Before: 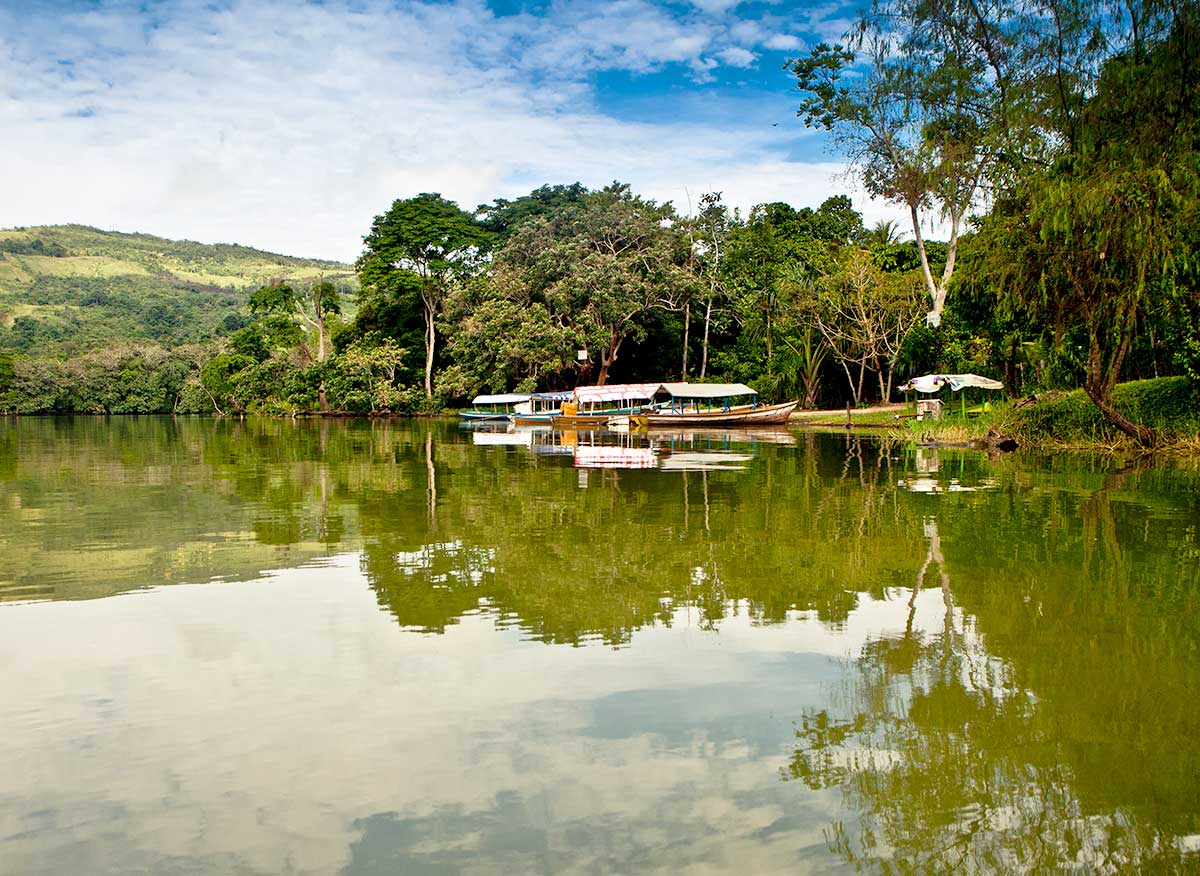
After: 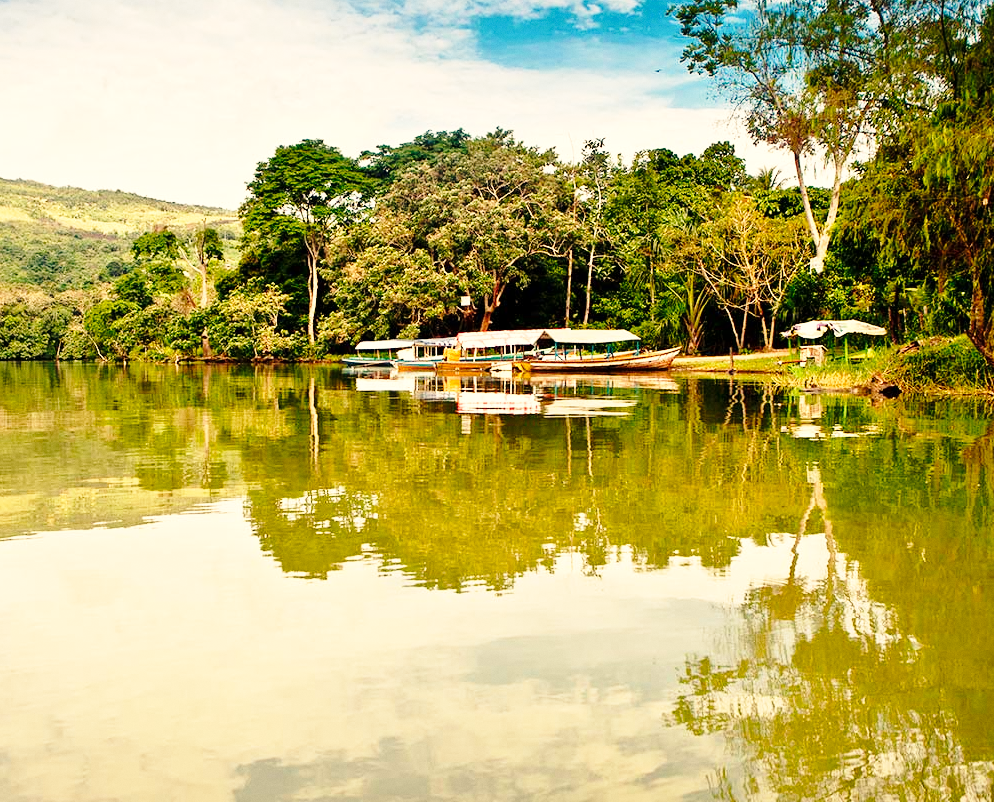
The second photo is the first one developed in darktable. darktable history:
crop: left 9.807%, top 6.259%, right 7.334%, bottom 2.177%
base curve: curves: ch0 [(0, 0) (0.028, 0.03) (0.121, 0.232) (0.46, 0.748) (0.859, 0.968) (1, 1)], preserve colors none
white balance: red 1.138, green 0.996, blue 0.812
grain: coarseness 0.09 ISO, strength 10%
